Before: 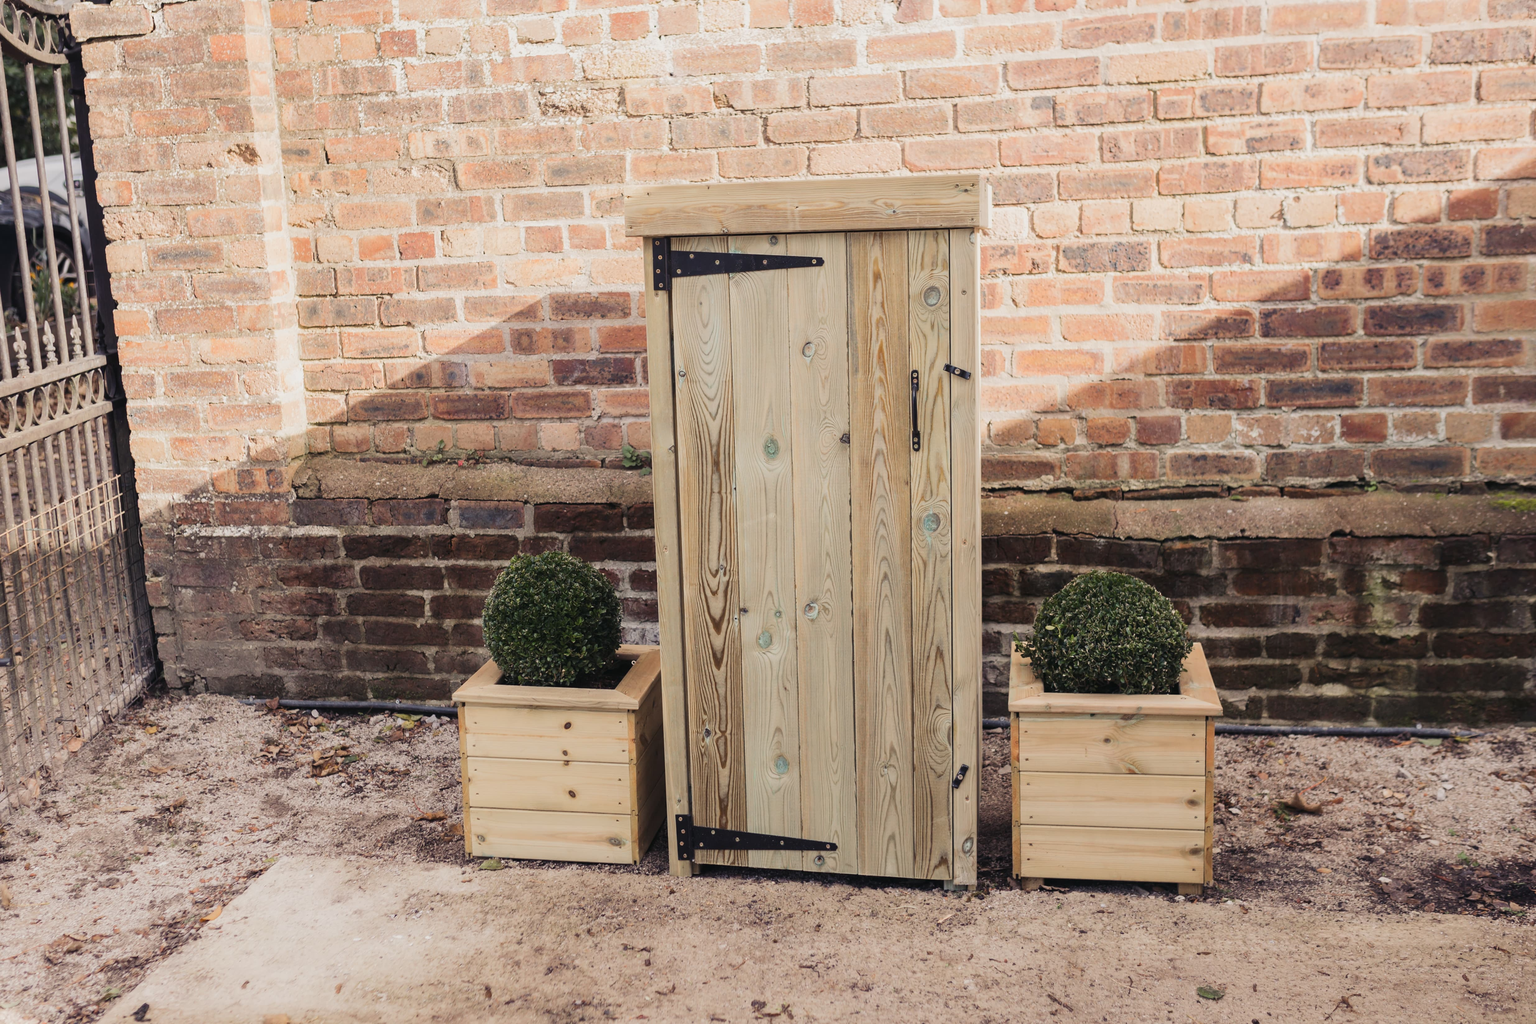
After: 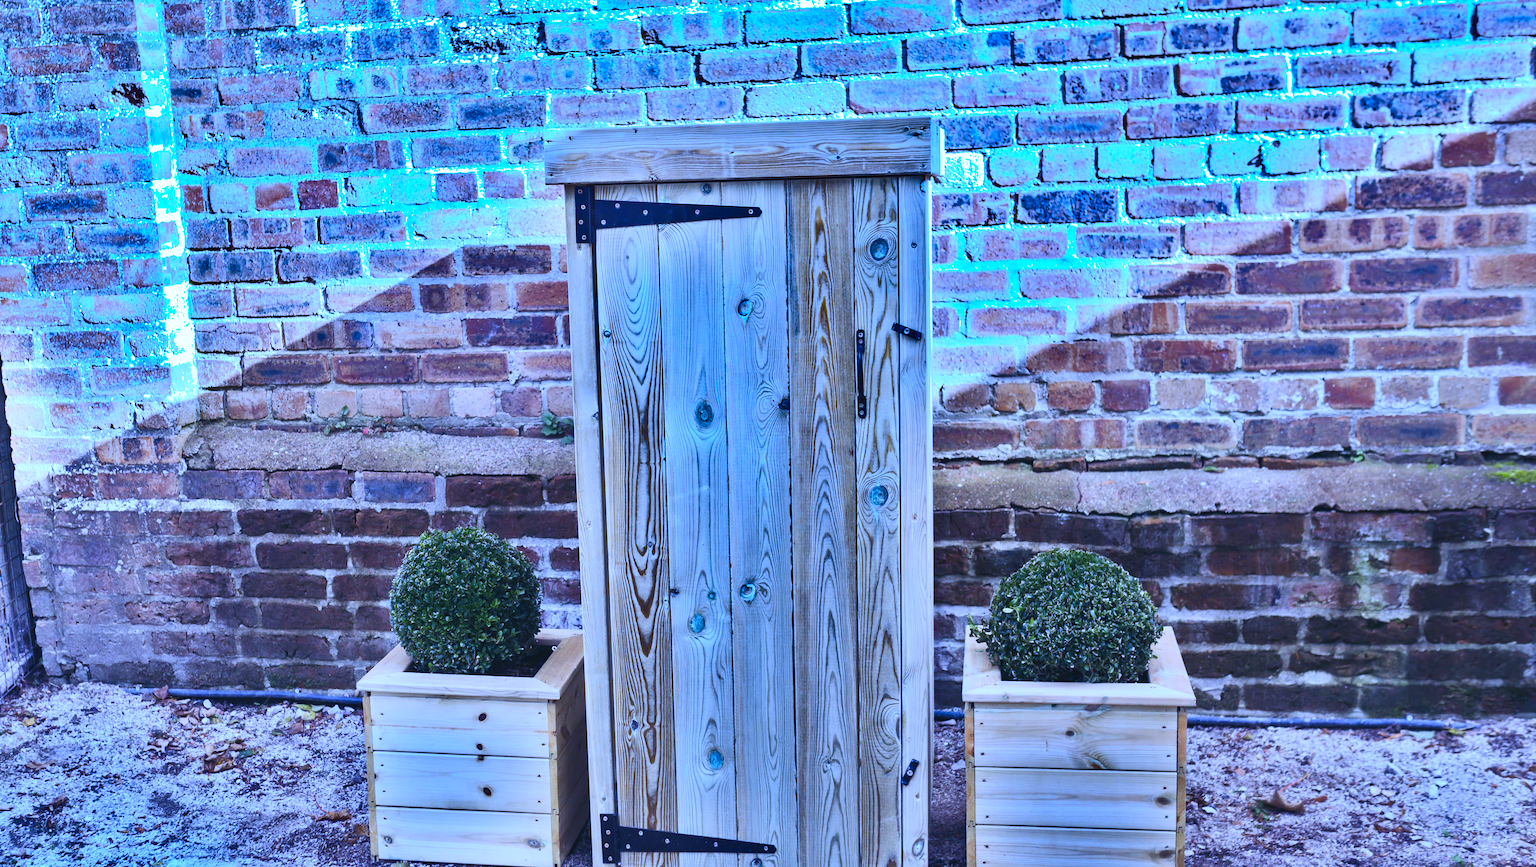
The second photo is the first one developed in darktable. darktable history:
crop: left 8.155%, top 6.611%, bottom 15.385%
white balance: red 0.766, blue 1.537
contrast brightness saturation: contrast 0.2, brightness 0.16, saturation 0.22
shadows and highlights: shadows 20.91, highlights -82.73, soften with gaussian
color balance rgb: perceptual saturation grading › global saturation 20%, perceptual saturation grading › highlights -50%, perceptual saturation grading › shadows 30%, perceptual brilliance grading › global brilliance 10%, perceptual brilliance grading › shadows 15%
